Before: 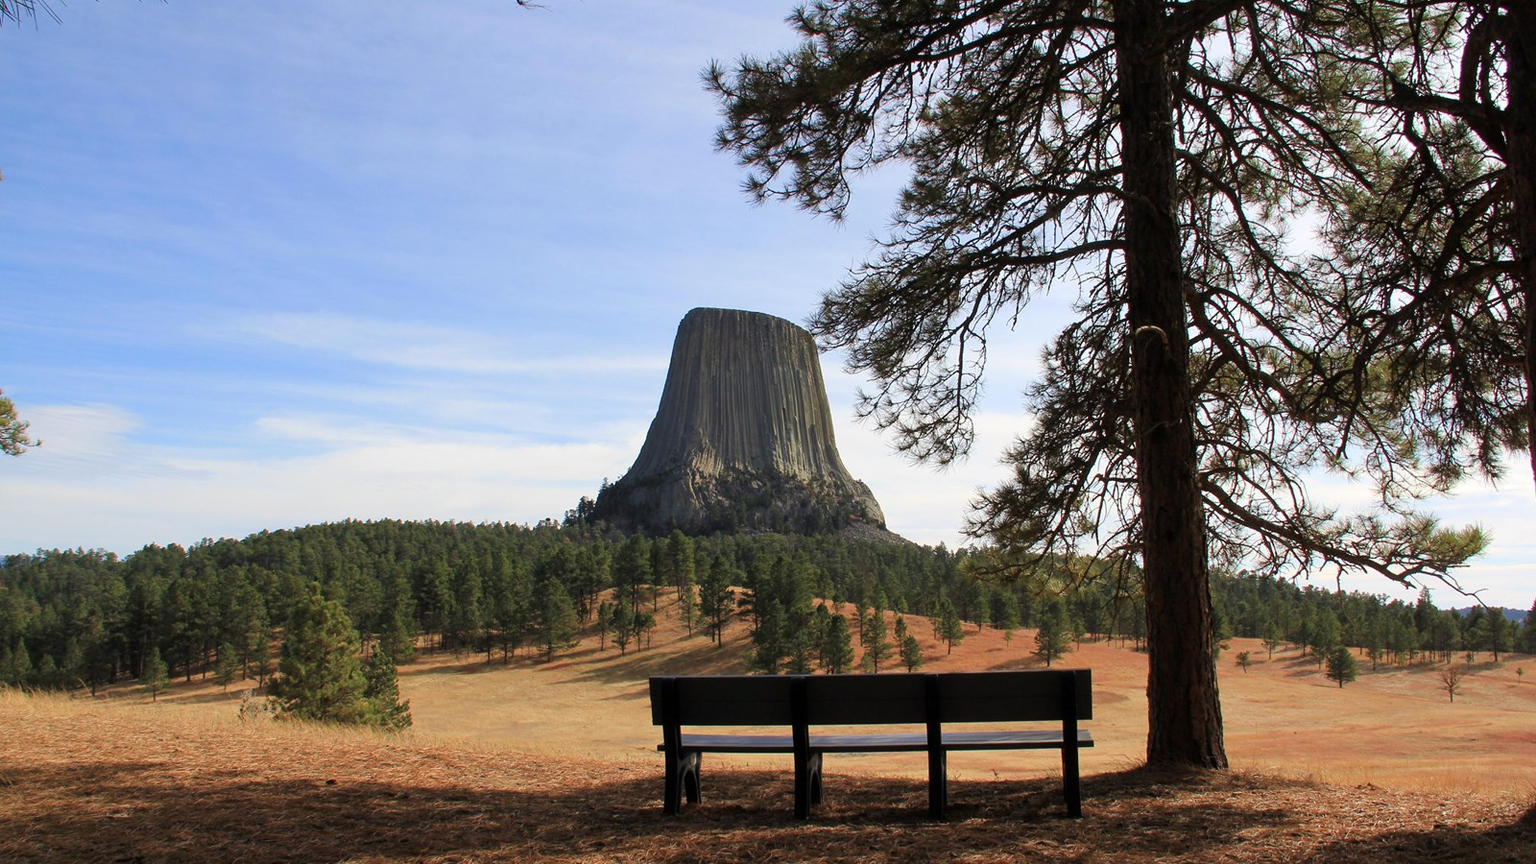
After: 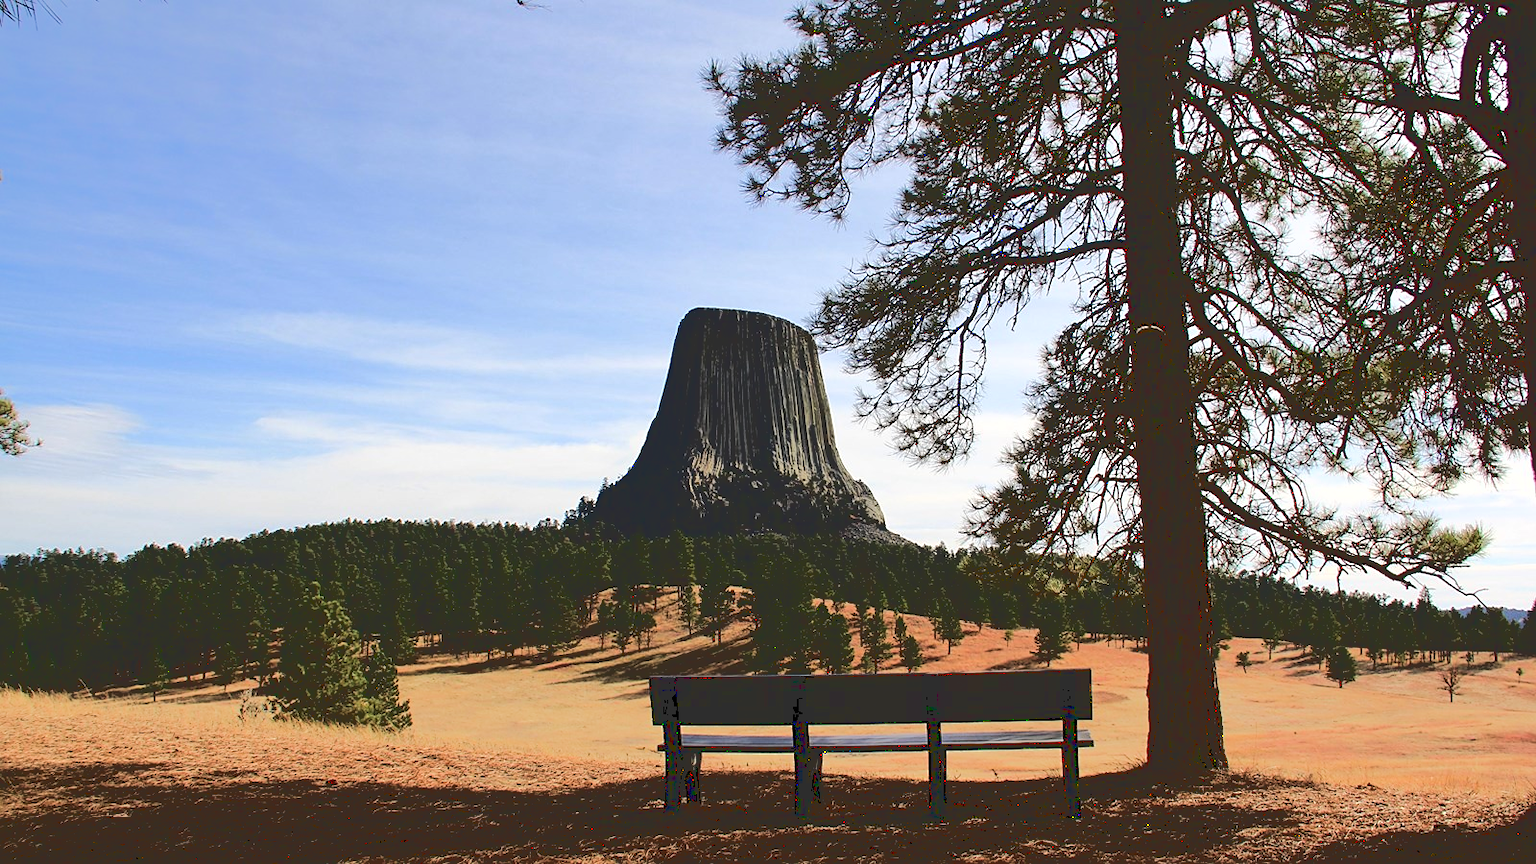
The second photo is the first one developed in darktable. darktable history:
sharpen: radius 1.864, amount 0.398, threshold 1.271
base curve: curves: ch0 [(0.065, 0.026) (0.236, 0.358) (0.53, 0.546) (0.777, 0.841) (0.924, 0.992)], preserve colors average RGB
